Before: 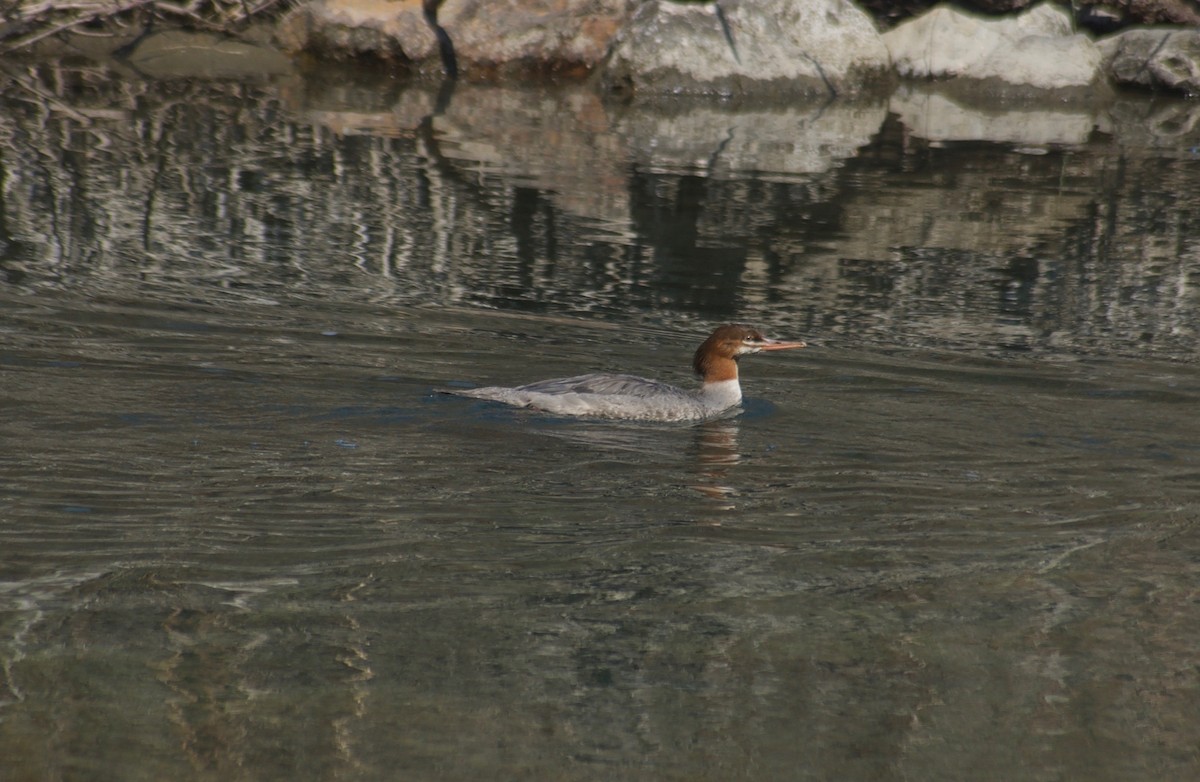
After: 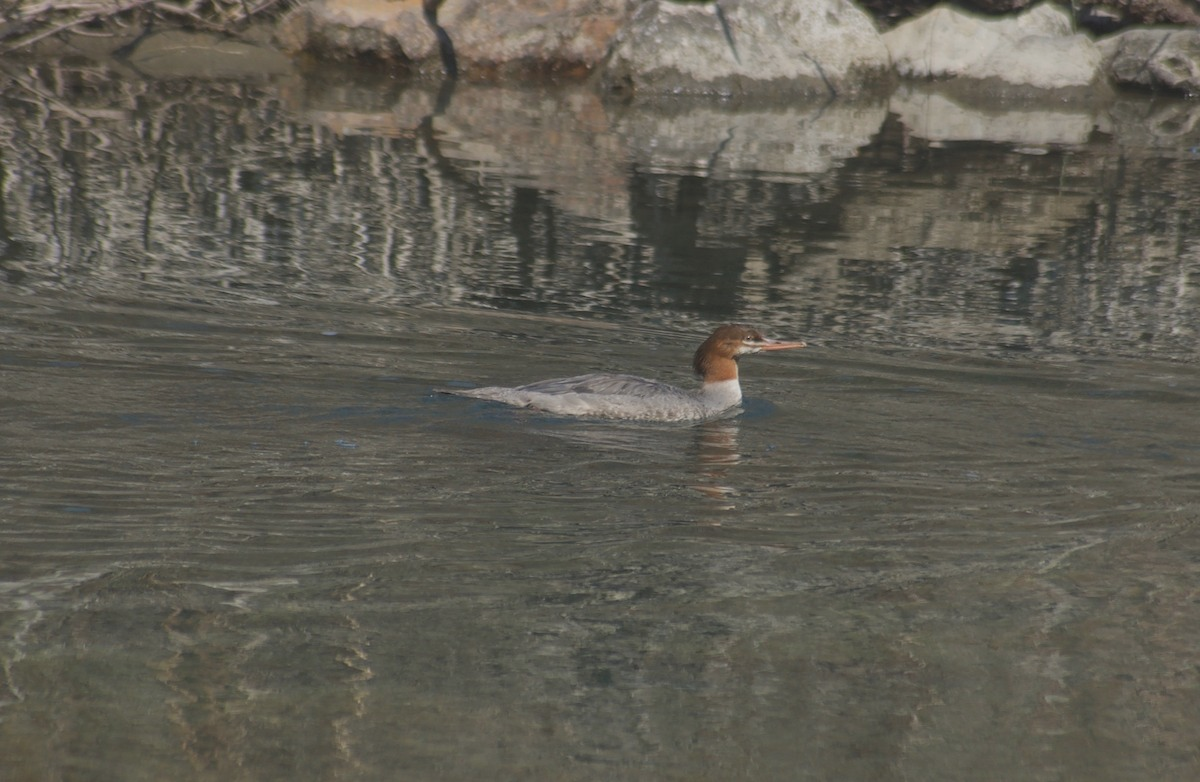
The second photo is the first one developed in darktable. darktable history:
contrast brightness saturation: contrast -0.154, brightness 0.046, saturation -0.135
tone equalizer: on, module defaults
